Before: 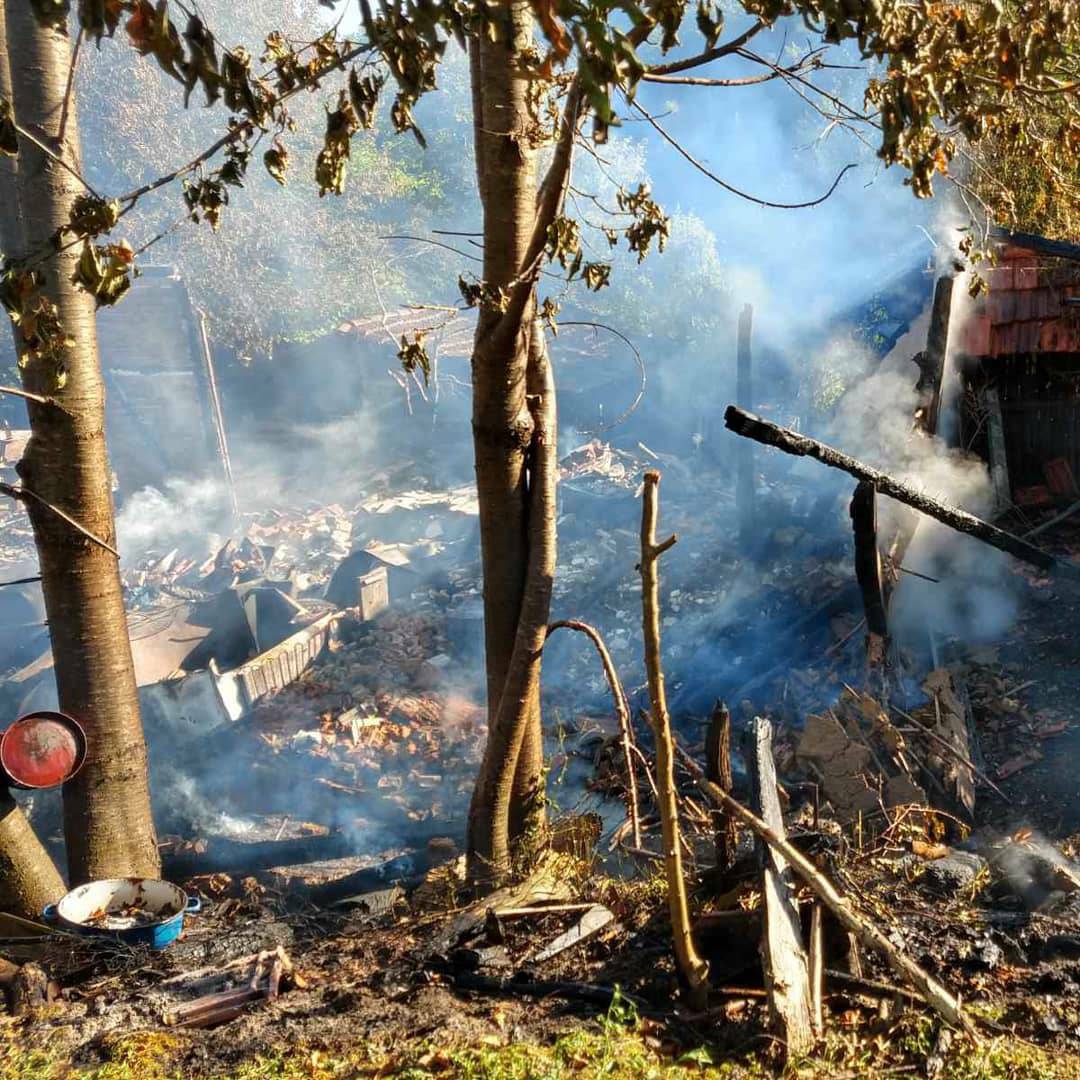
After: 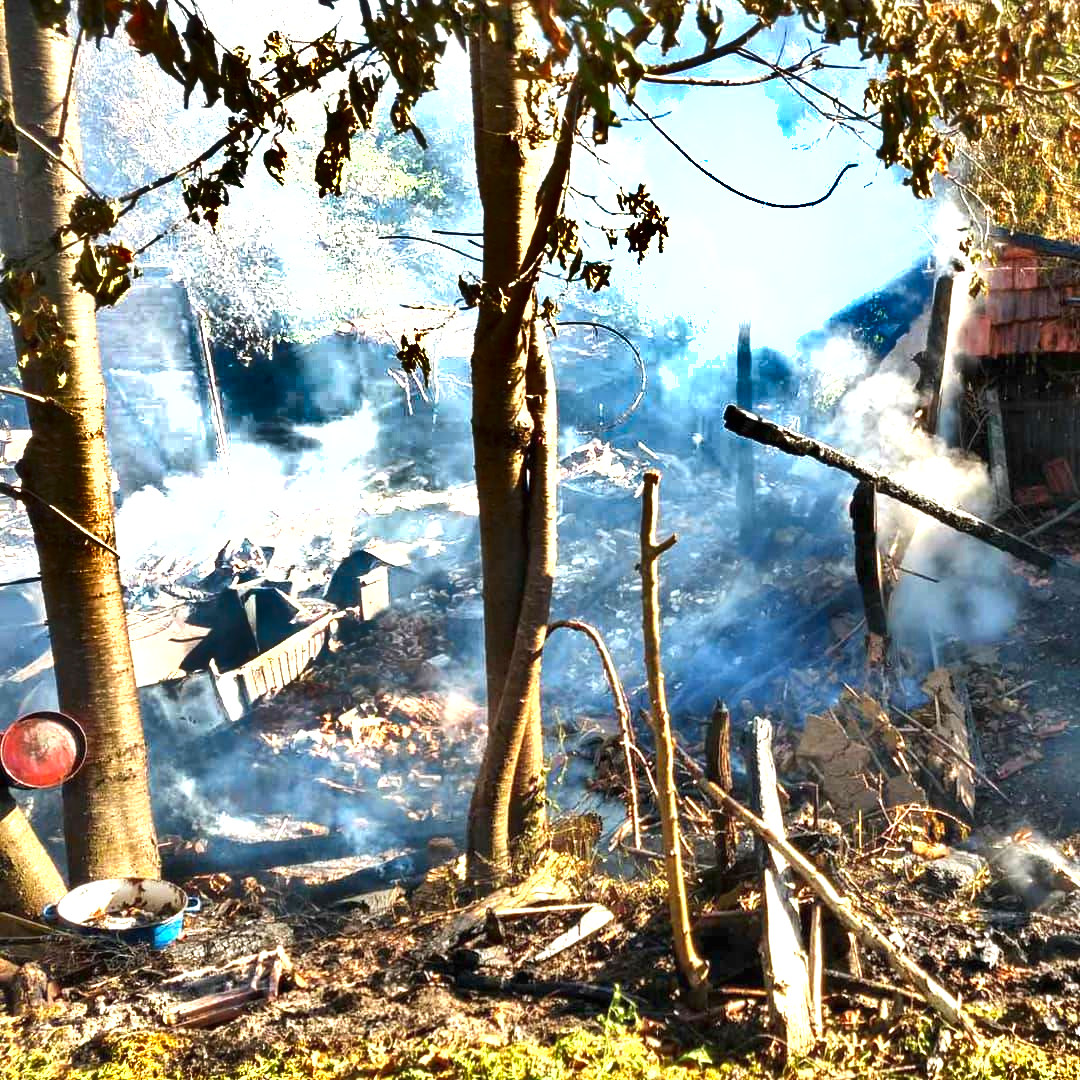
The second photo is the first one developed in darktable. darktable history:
shadows and highlights: shadows 19.13, highlights -83.41, soften with gaussian
exposure: black level correction 0, exposure 1.2 EV, compensate highlight preservation false
